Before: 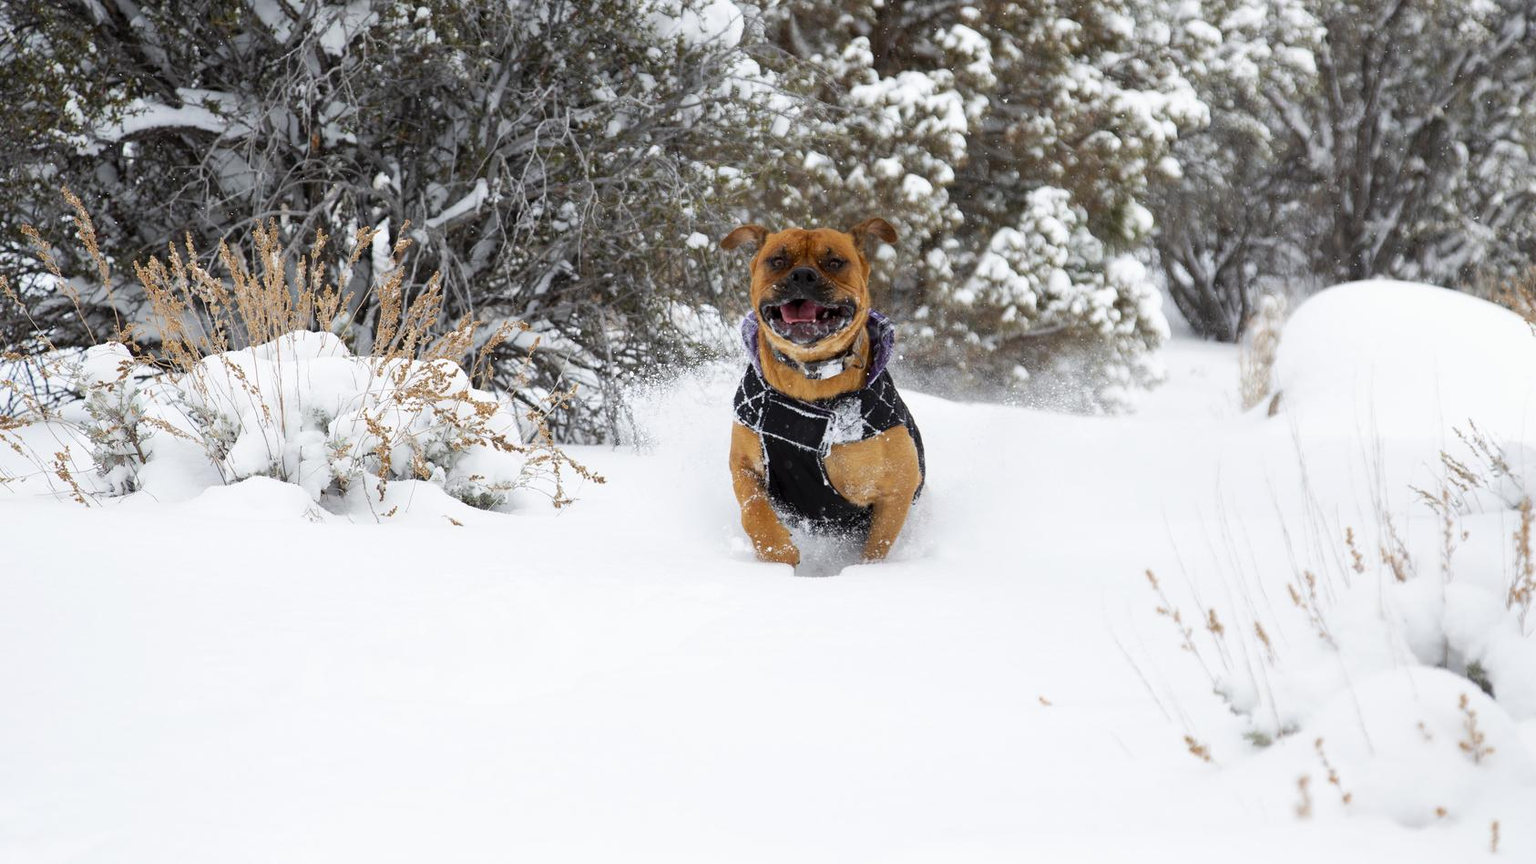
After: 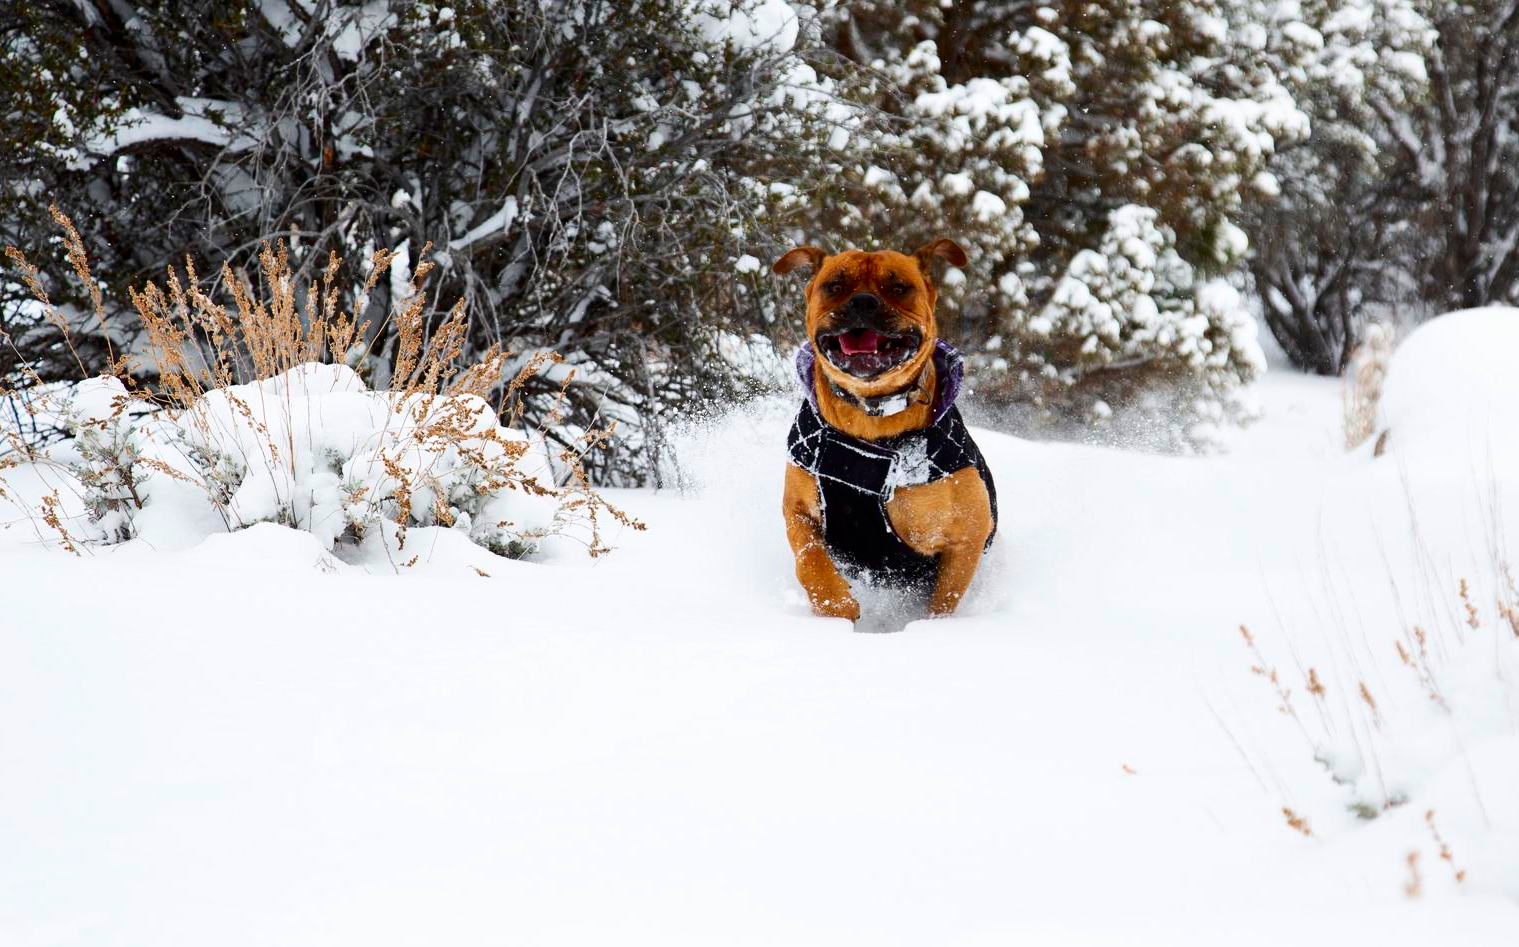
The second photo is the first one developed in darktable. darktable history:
contrast brightness saturation: contrast 0.19, brightness -0.11, saturation 0.21
crop and rotate: left 1.088%, right 8.807%
